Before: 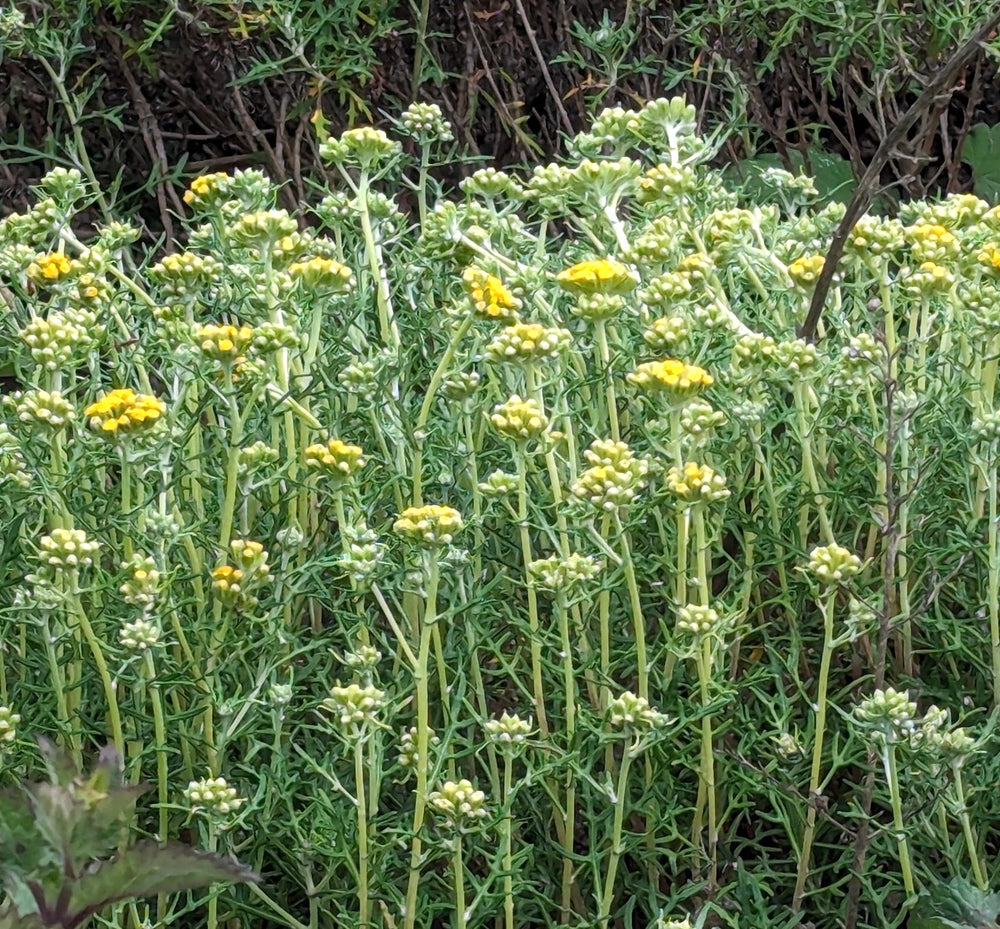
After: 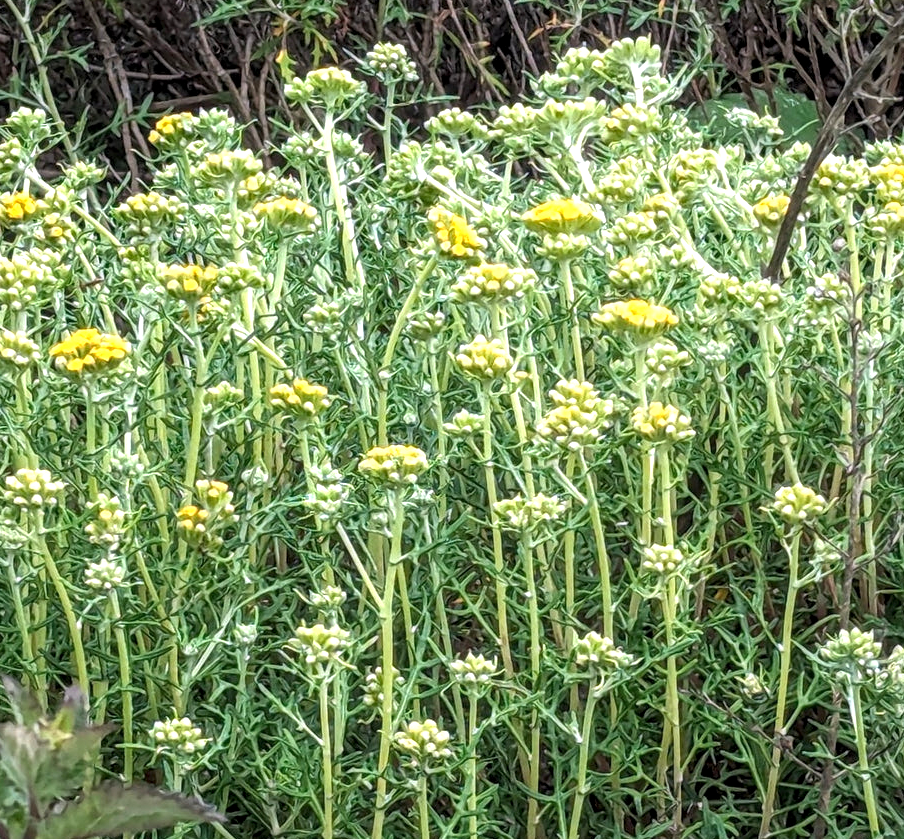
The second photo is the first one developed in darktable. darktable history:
local contrast: detail 130%
exposure: black level correction 0, exposure 0.5 EV, compensate exposure bias true, compensate highlight preservation false
crop: left 3.543%, top 6.48%, right 5.966%, bottom 3.204%
